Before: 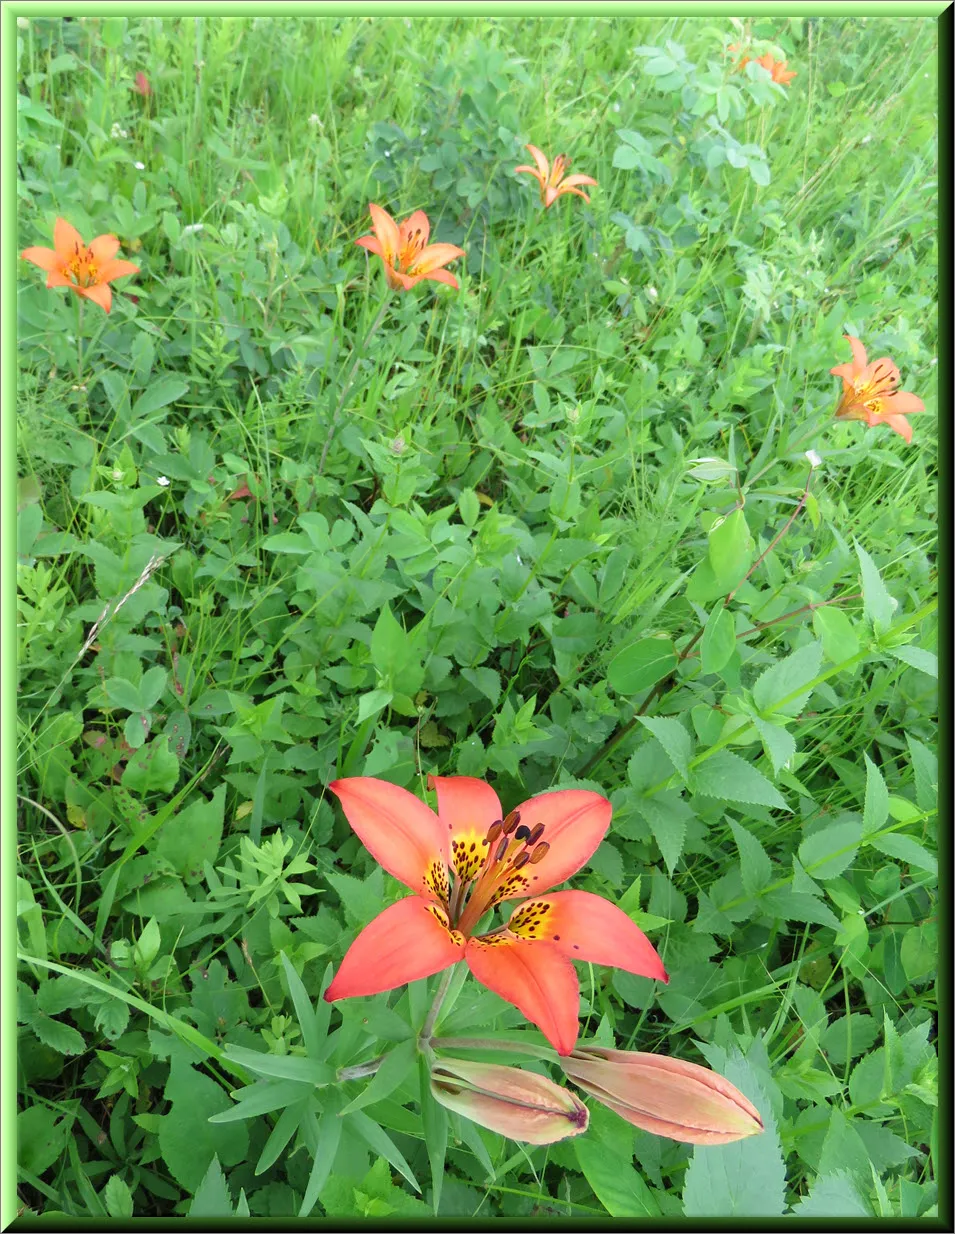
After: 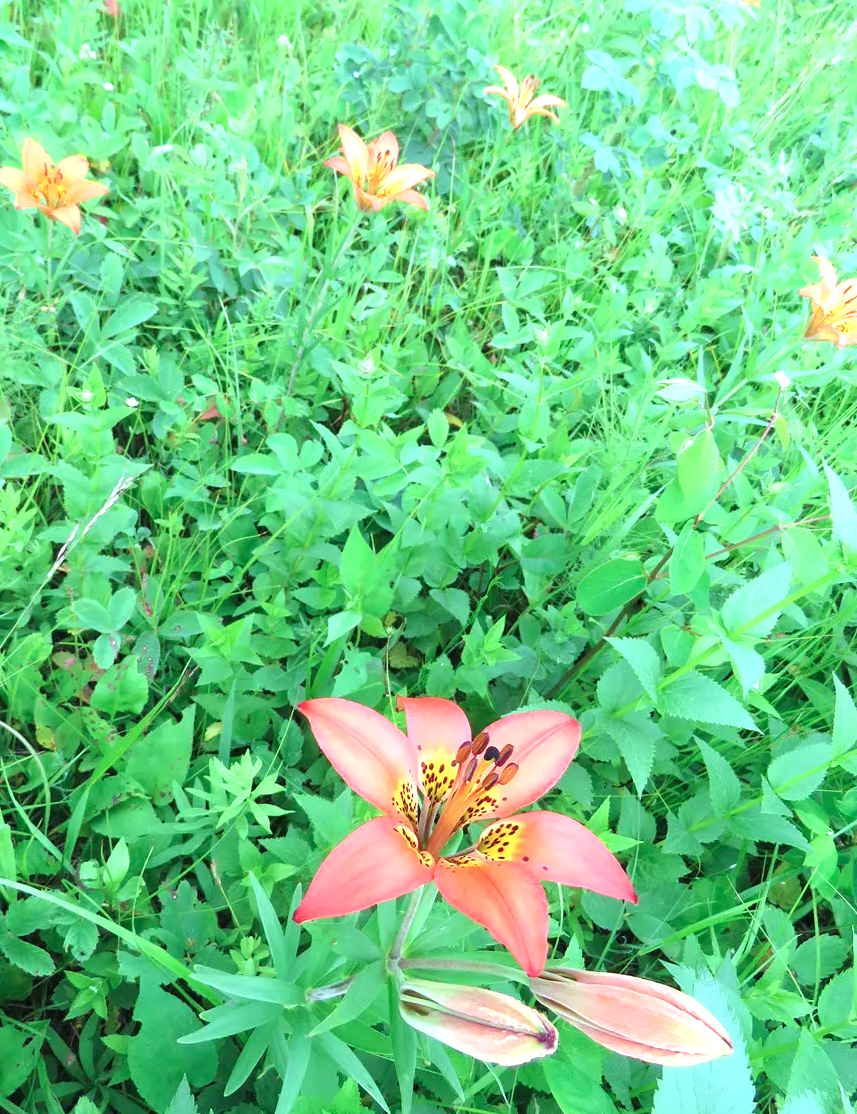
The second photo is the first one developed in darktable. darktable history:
exposure: black level correction 0, exposure 0.893 EV, compensate exposure bias true, compensate highlight preservation false
color calibration: x 0.38, y 0.389, temperature 4079.51 K
crop: left 3.339%, top 6.479%, right 6.831%, bottom 3.198%
